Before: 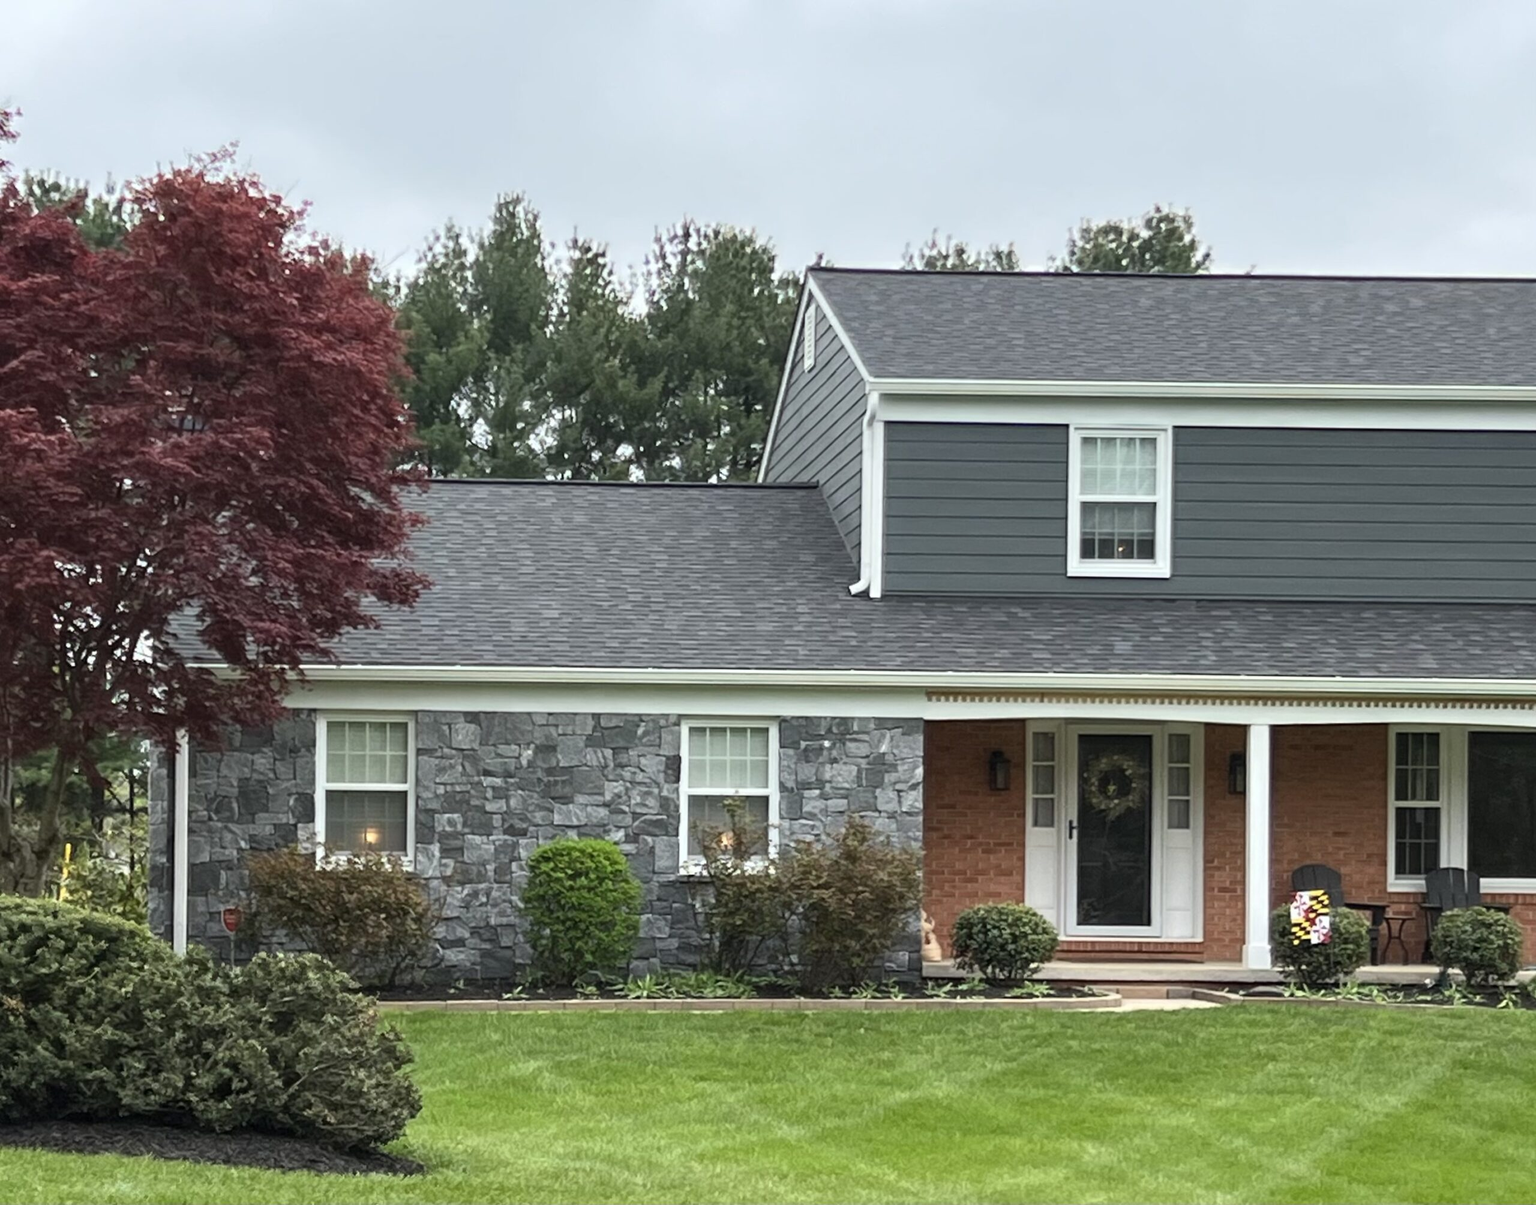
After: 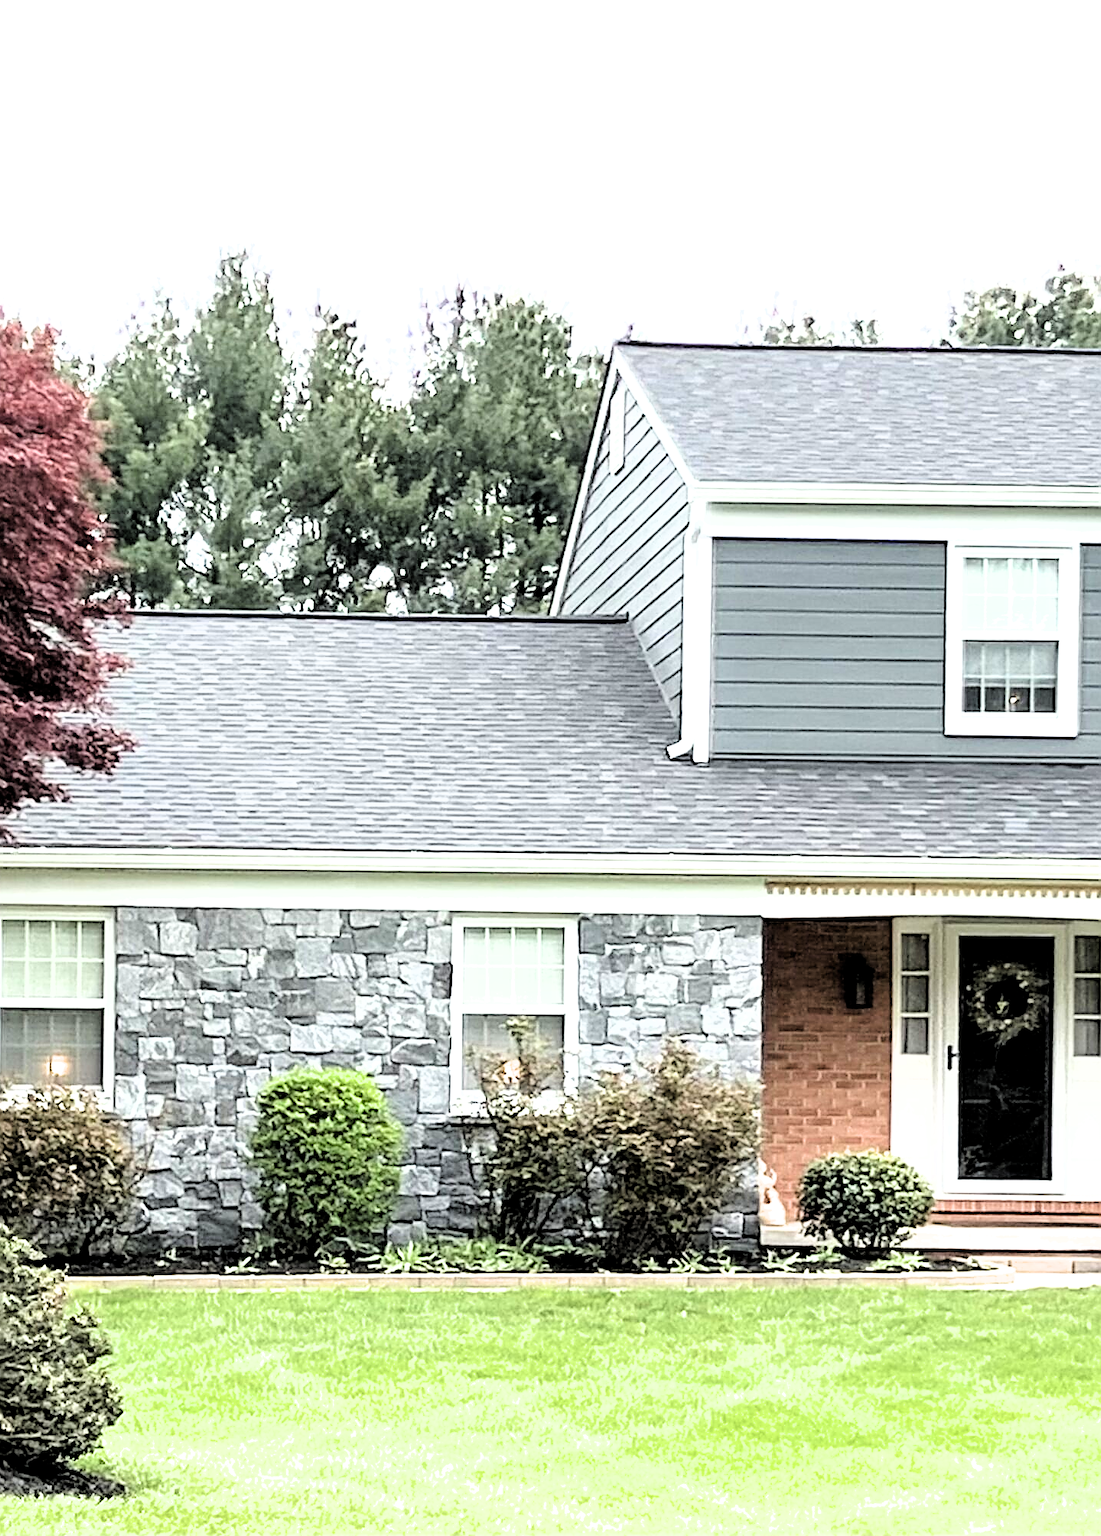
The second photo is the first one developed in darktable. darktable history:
sharpen: radius 1.391, amount 1.248, threshold 0.737
filmic rgb: middle gray luminance 13.3%, black relative exposure -2.08 EV, white relative exposure 3.11 EV, target black luminance 0%, hardness 1.82, latitude 59.25%, contrast 1.721, highlights saturation mix 5.02%, shadows ↔ highlights balance -36.98%
exposure: exposure 1.497 EV, compensate highlight preservation false
crop: left 21.216%, right 22.502%
